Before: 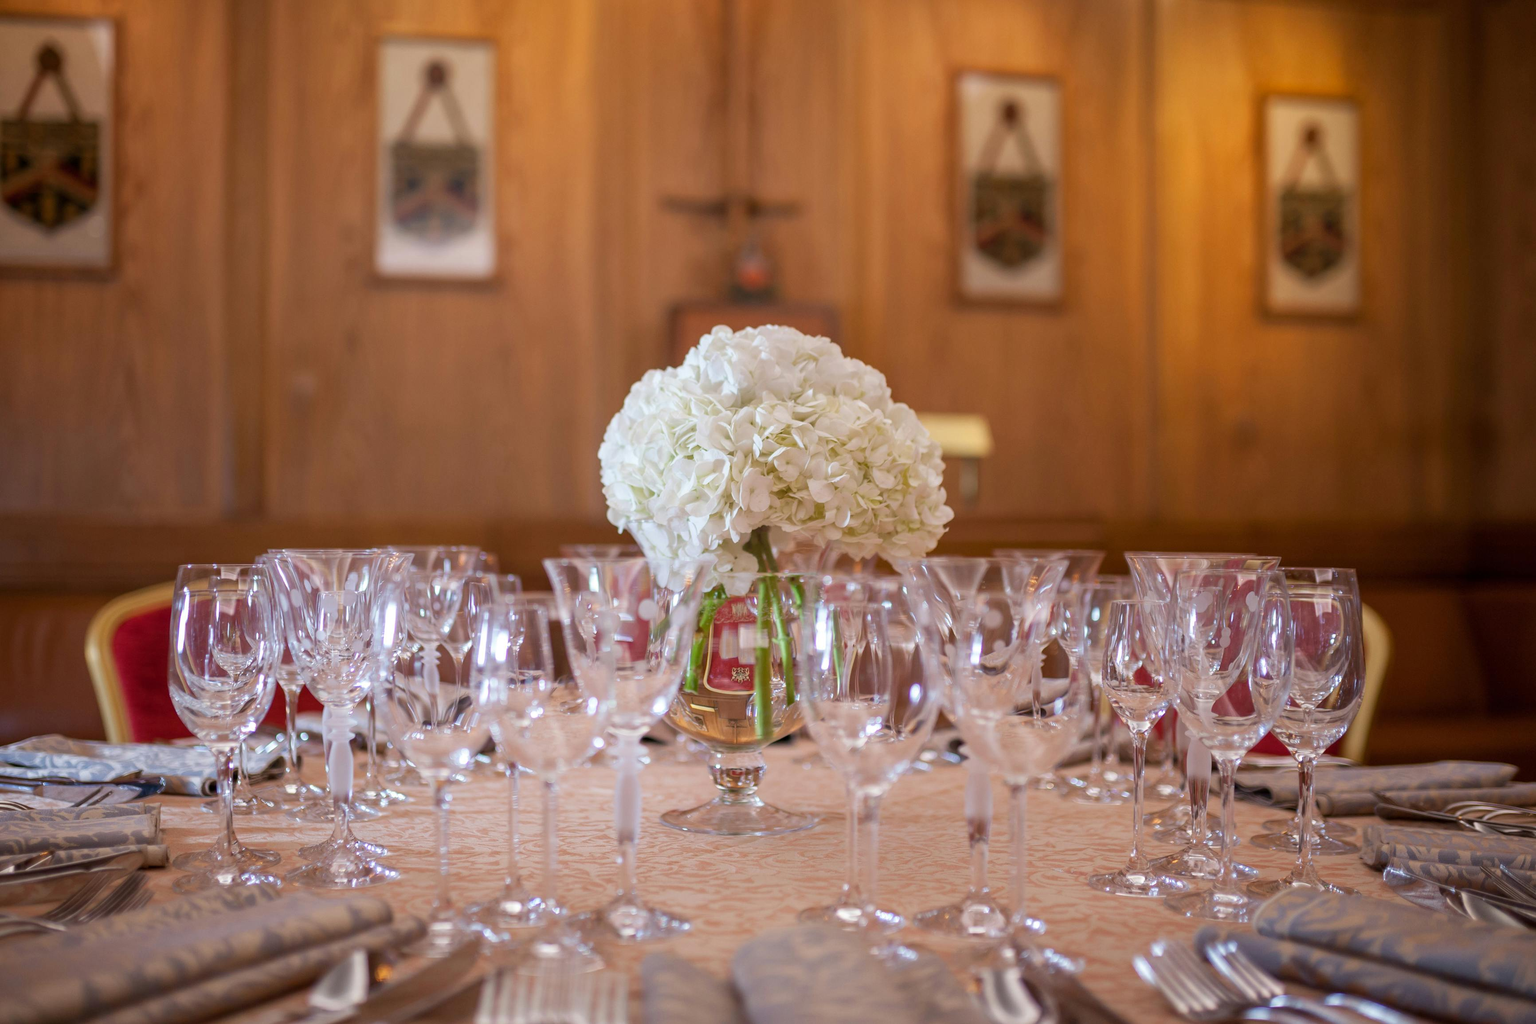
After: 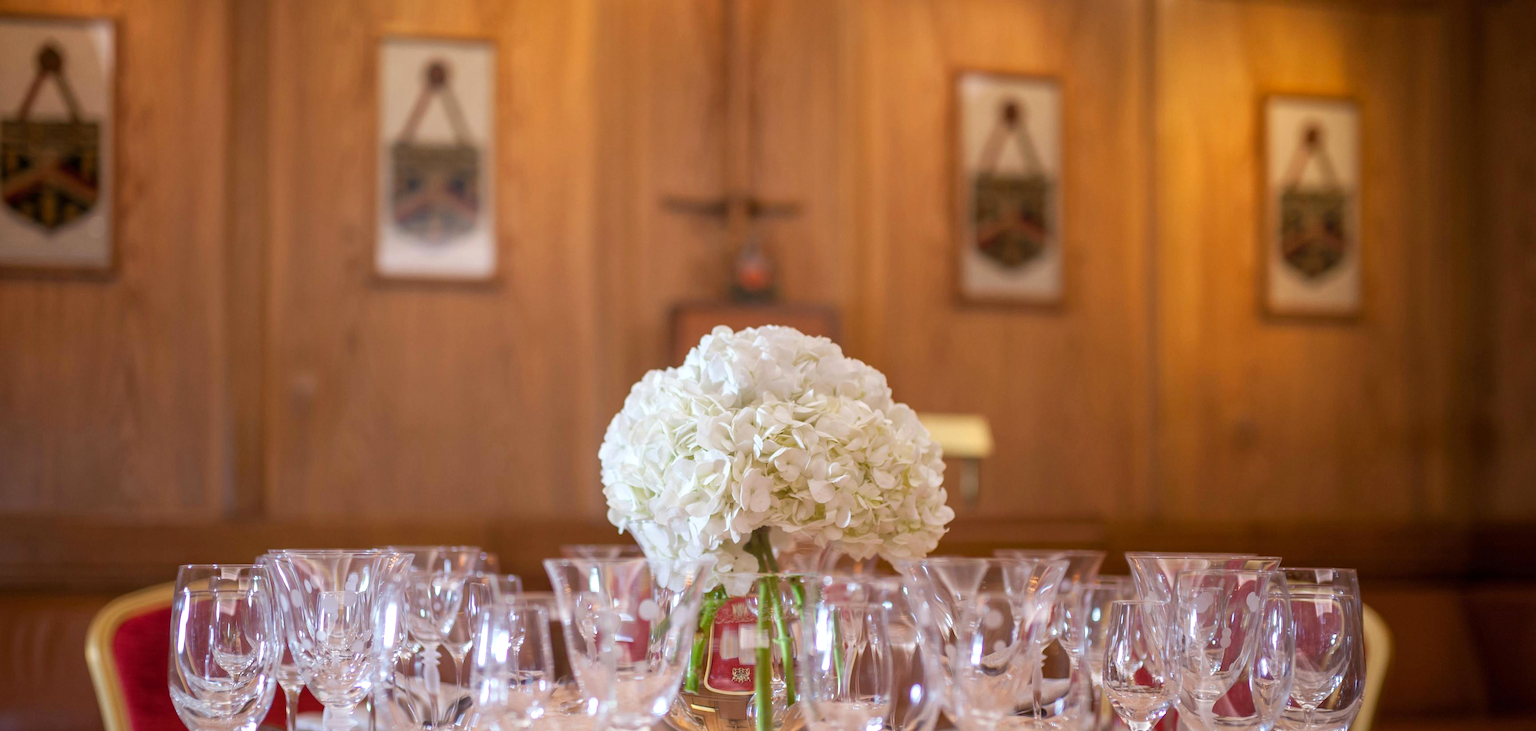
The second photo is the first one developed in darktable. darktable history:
levels: levels [0, 0.476, 0.951]
exposure: compensate highlight preservation false
crop: bottom 28.576%
